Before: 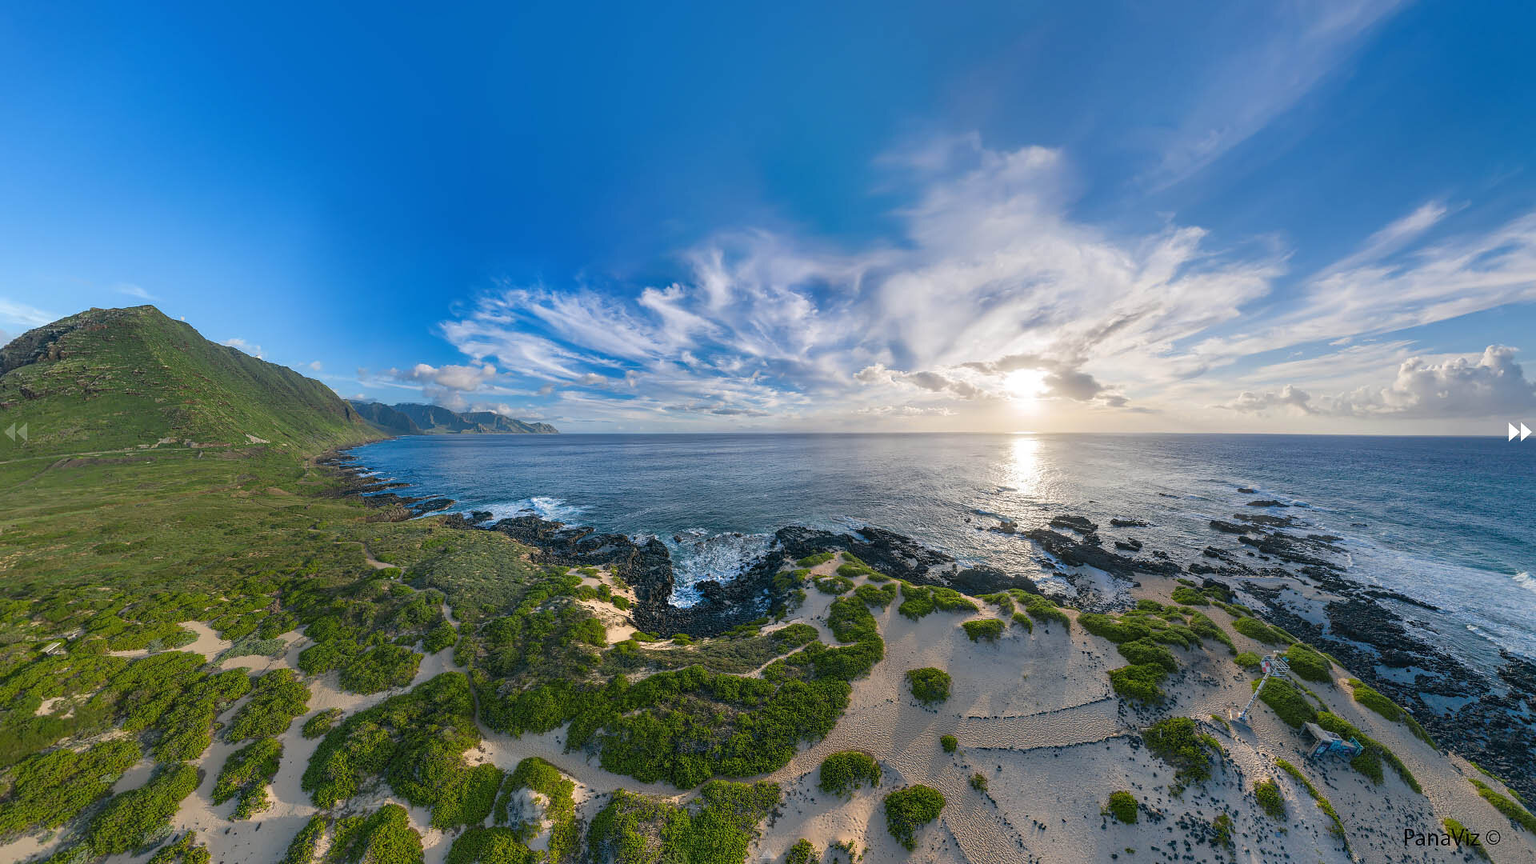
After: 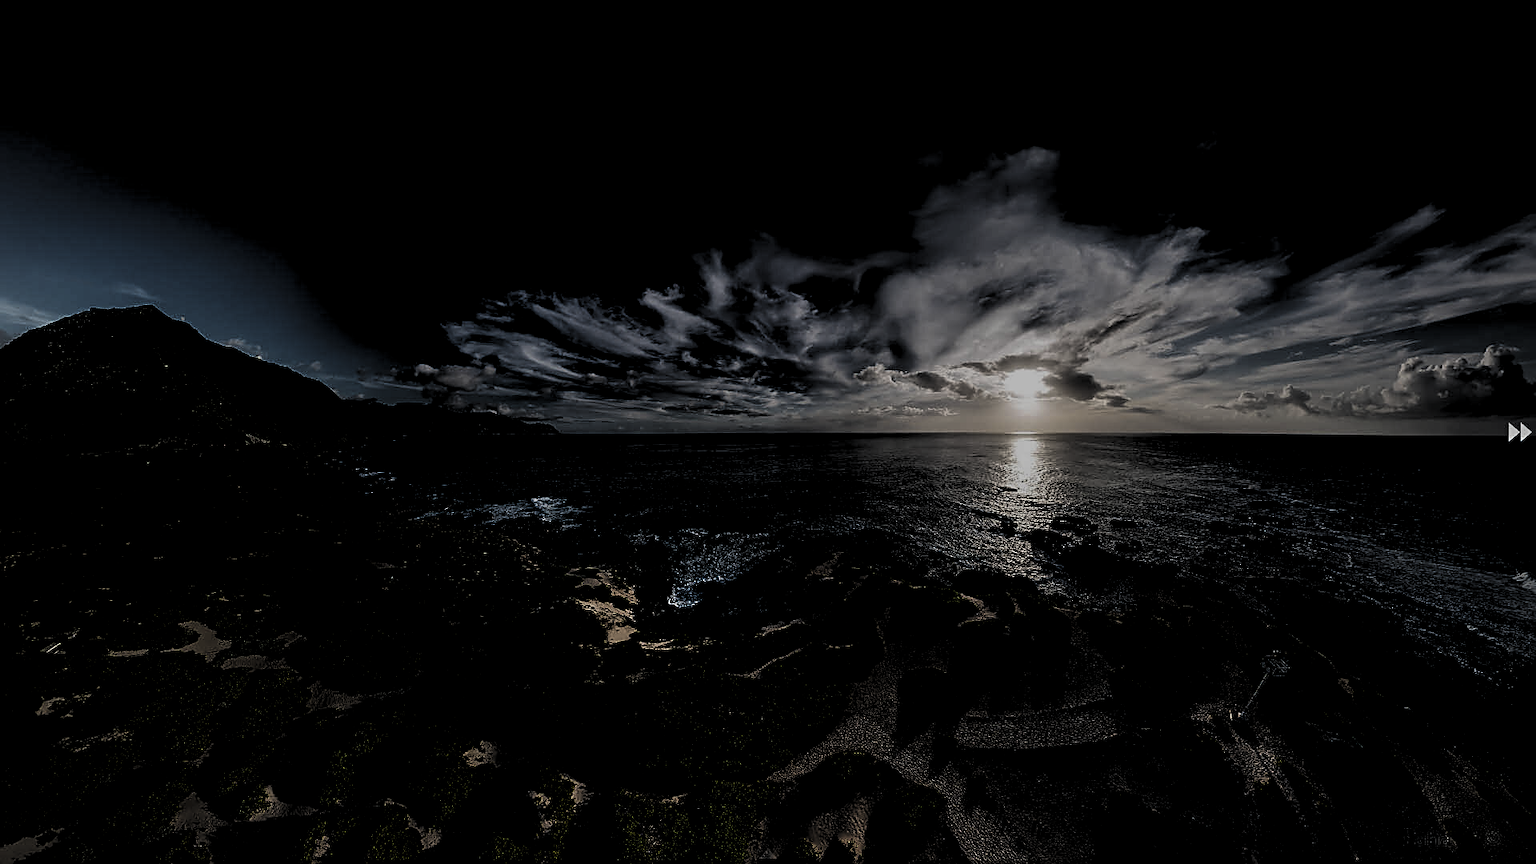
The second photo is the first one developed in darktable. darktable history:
exposure: black level correction 0.011, exposure -0.476 EV, compensate highlight preservation false
vignetting: fall-off start 92.19%, brightness -0.294
levels: levels [0.514, 0.759, 1]
sharpen: on, module defaults
